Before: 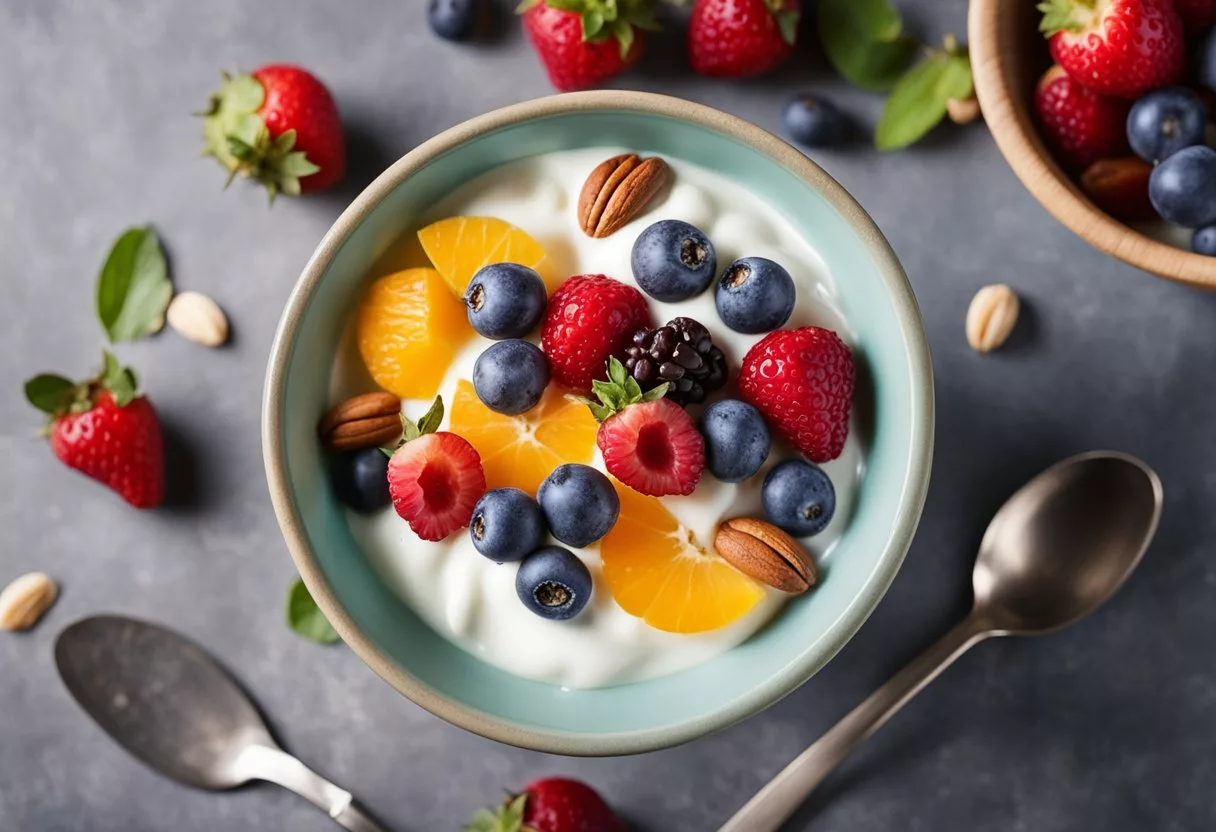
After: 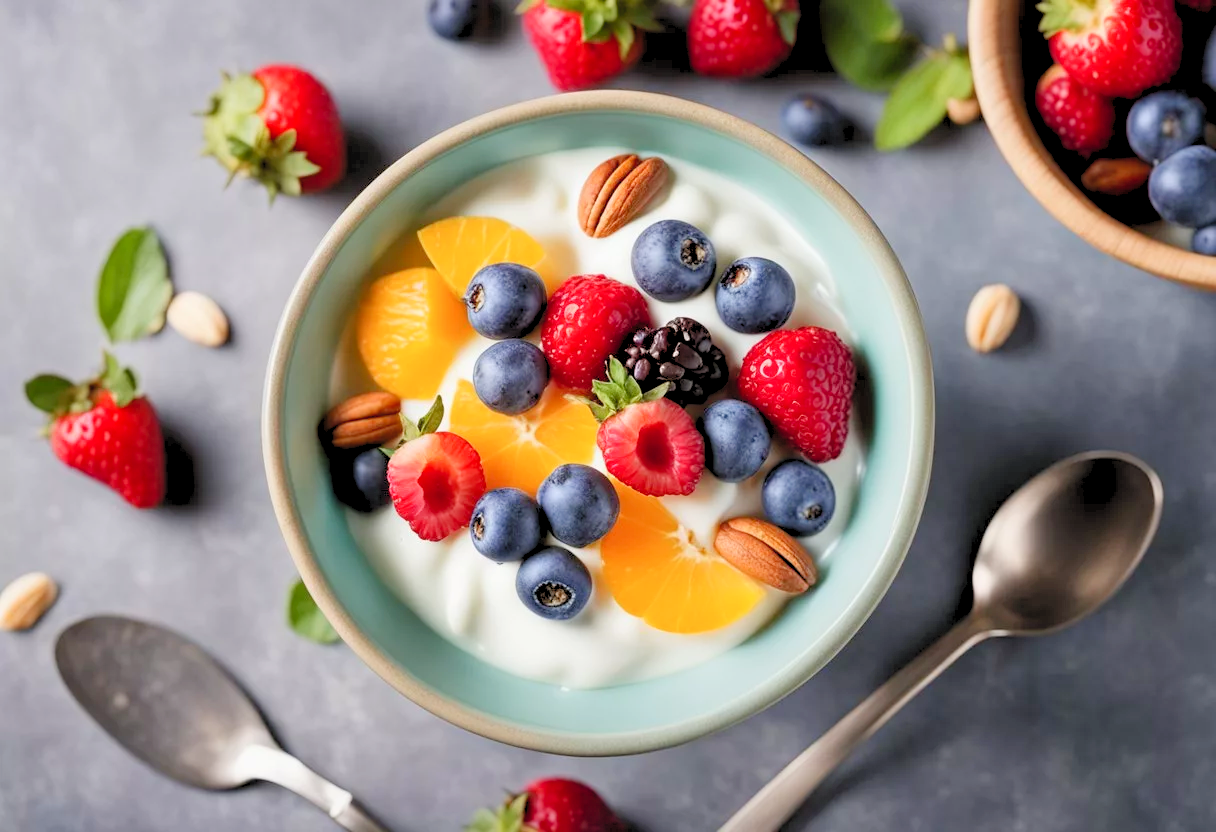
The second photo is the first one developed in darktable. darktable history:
contrast brightness saturation: contrast -0.081, brightness -0.045, saturation -0.11
levels: levels [0.072, 0.414, 0.976]
